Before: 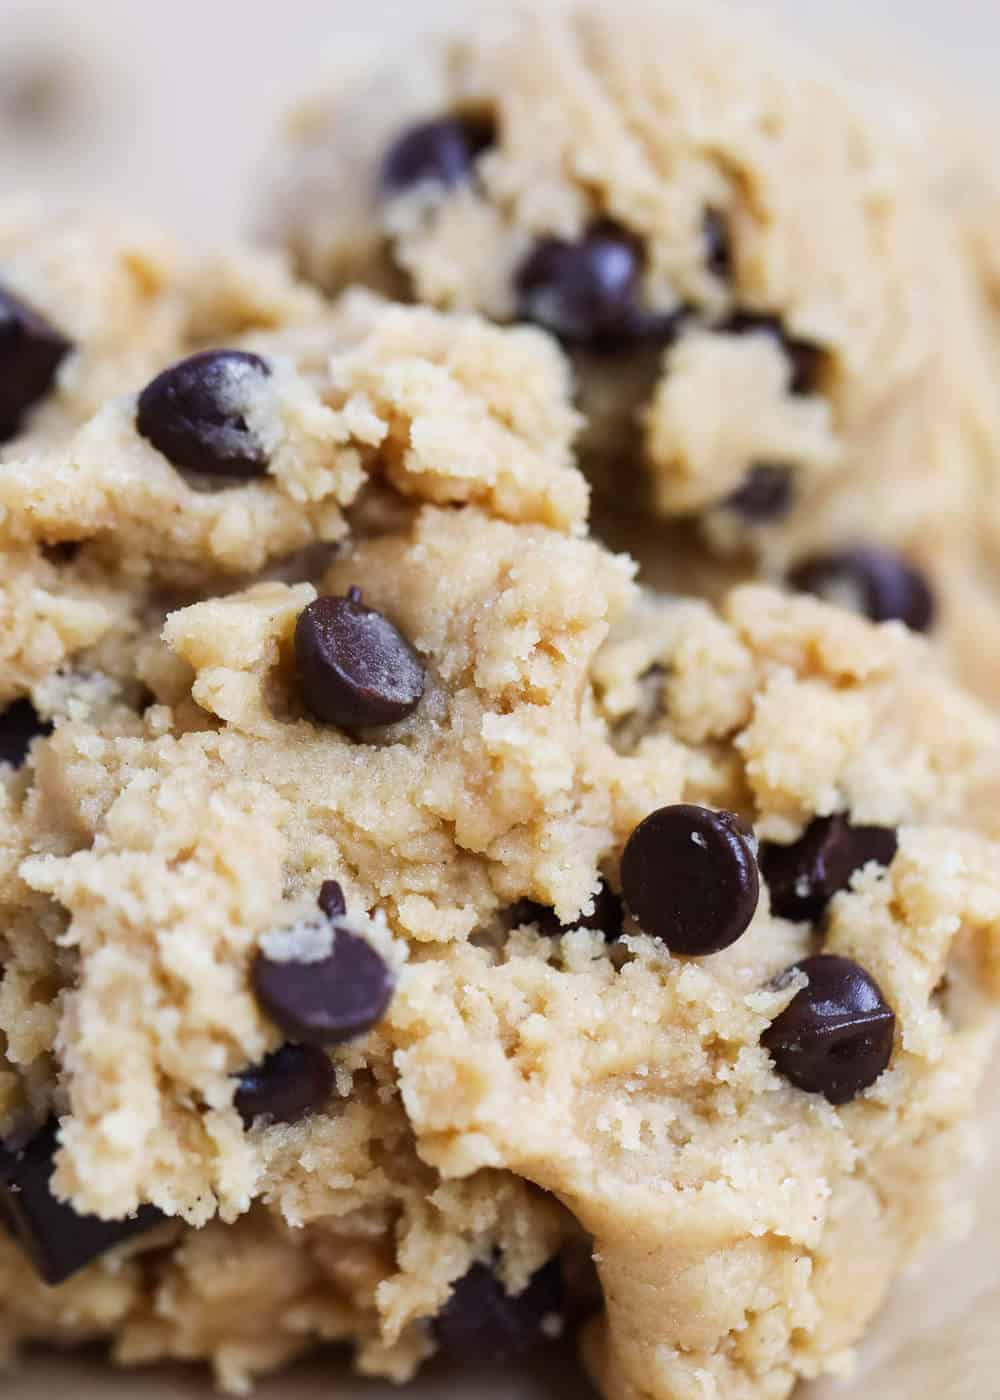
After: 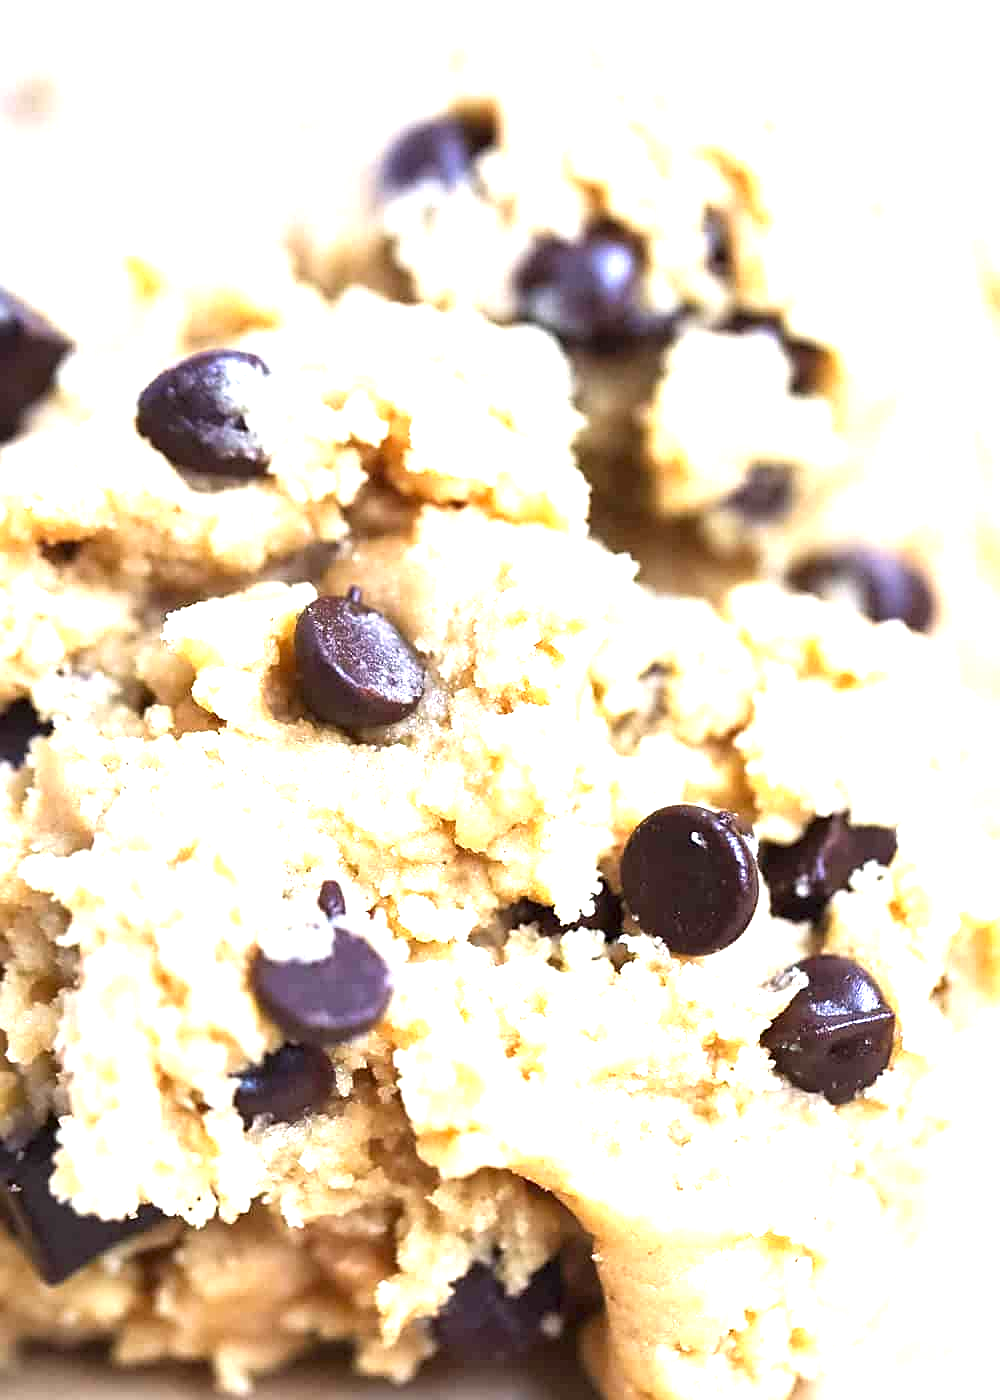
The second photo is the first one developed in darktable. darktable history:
exposure: black level correction 0, exposure 1.6 EV, compensate exposure bias true, compensate highlight preservation false
sharpen: on, module defaults
